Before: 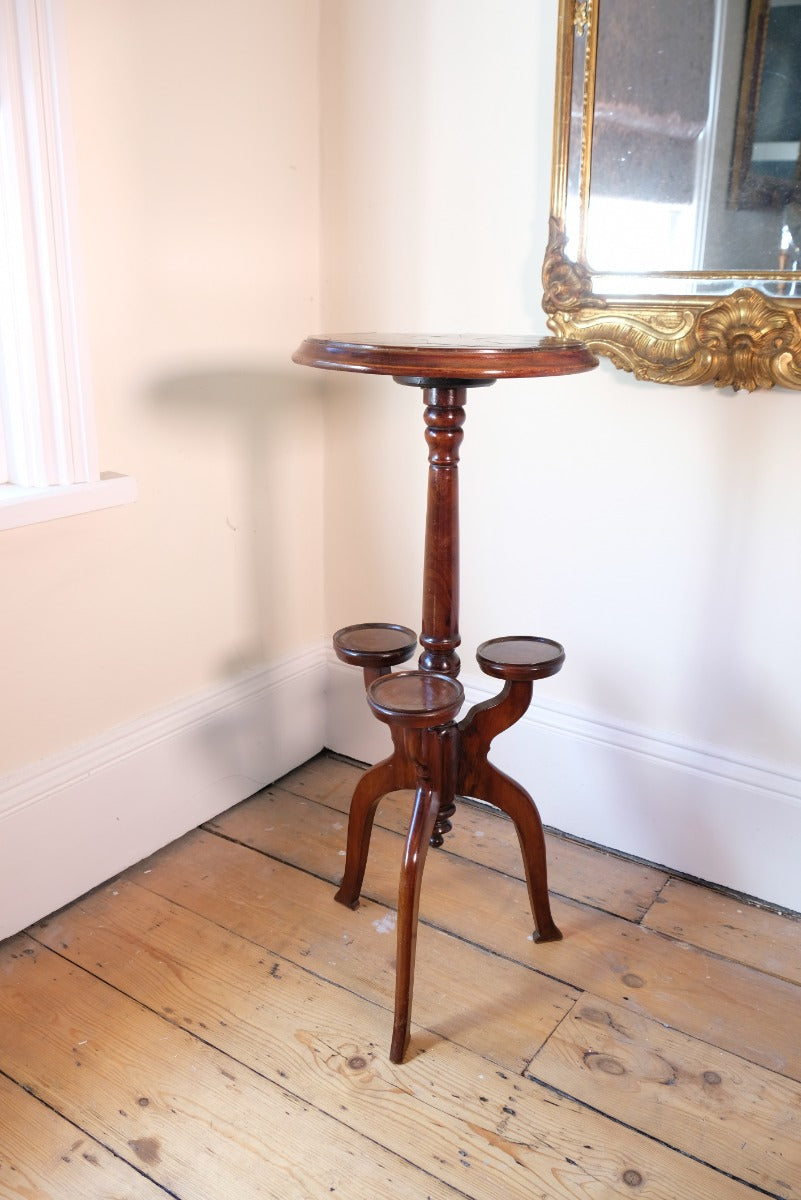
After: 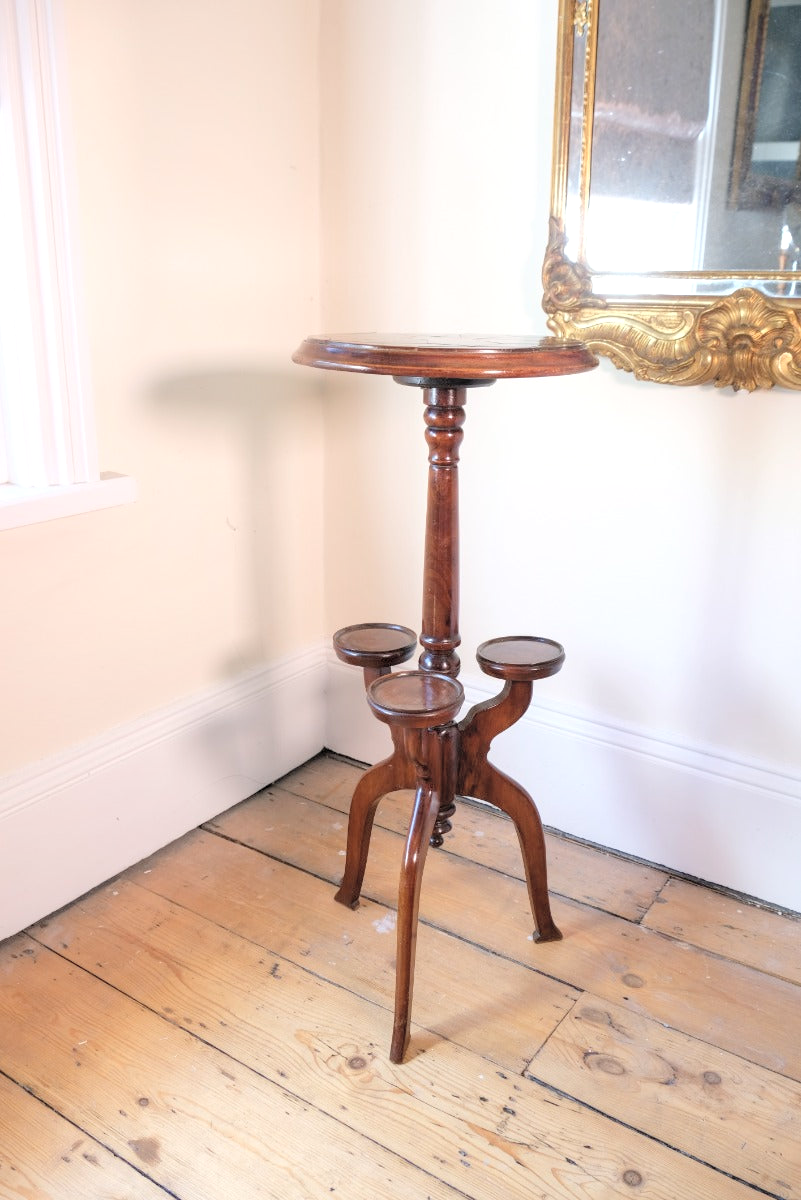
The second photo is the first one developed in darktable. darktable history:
local contrast: highlights 83%, shadows 81%
contrast brightness saturation: brightness 0.28
